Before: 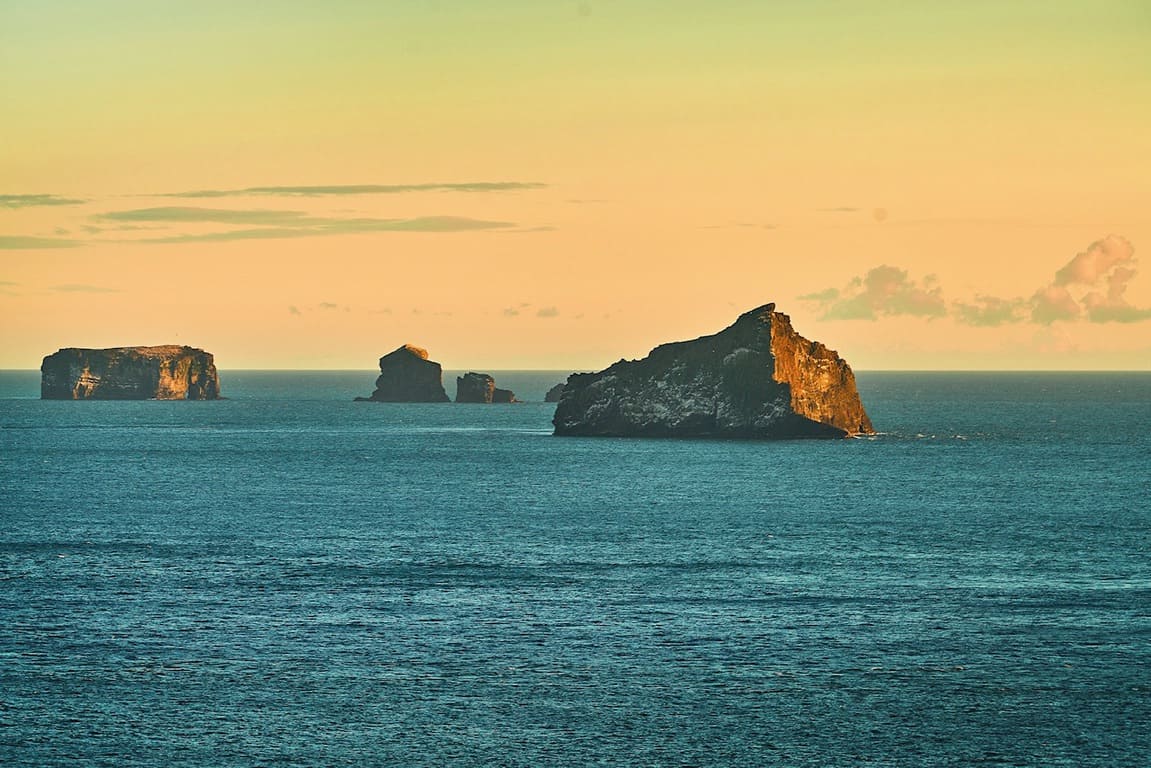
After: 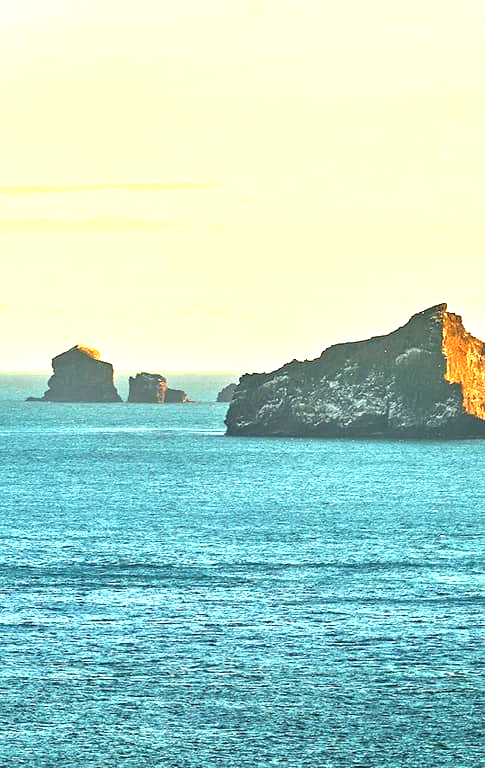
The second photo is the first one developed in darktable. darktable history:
crop: left 28.583%, right 29.231%
exposure: black level correction 0, exposure 1.675 EV, compensate exposure bias true, compensate highlight preservation false
